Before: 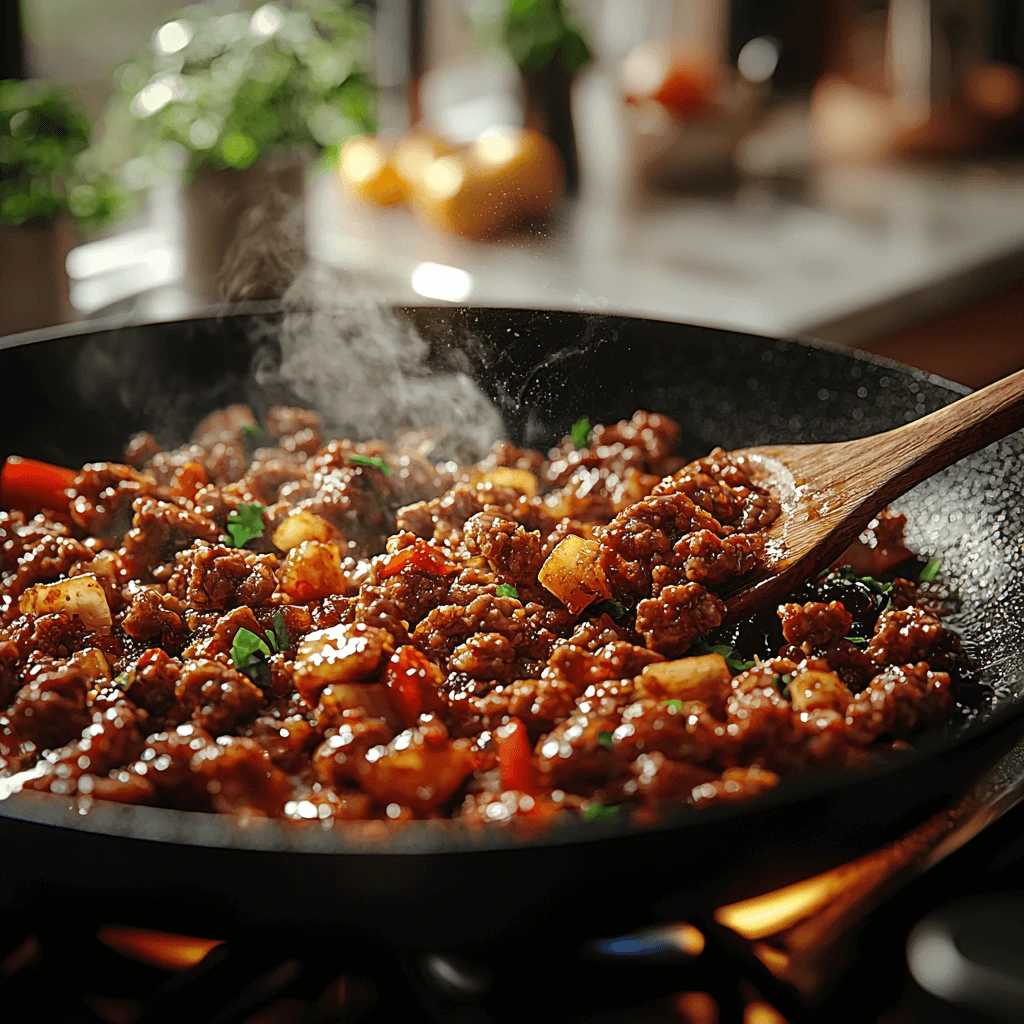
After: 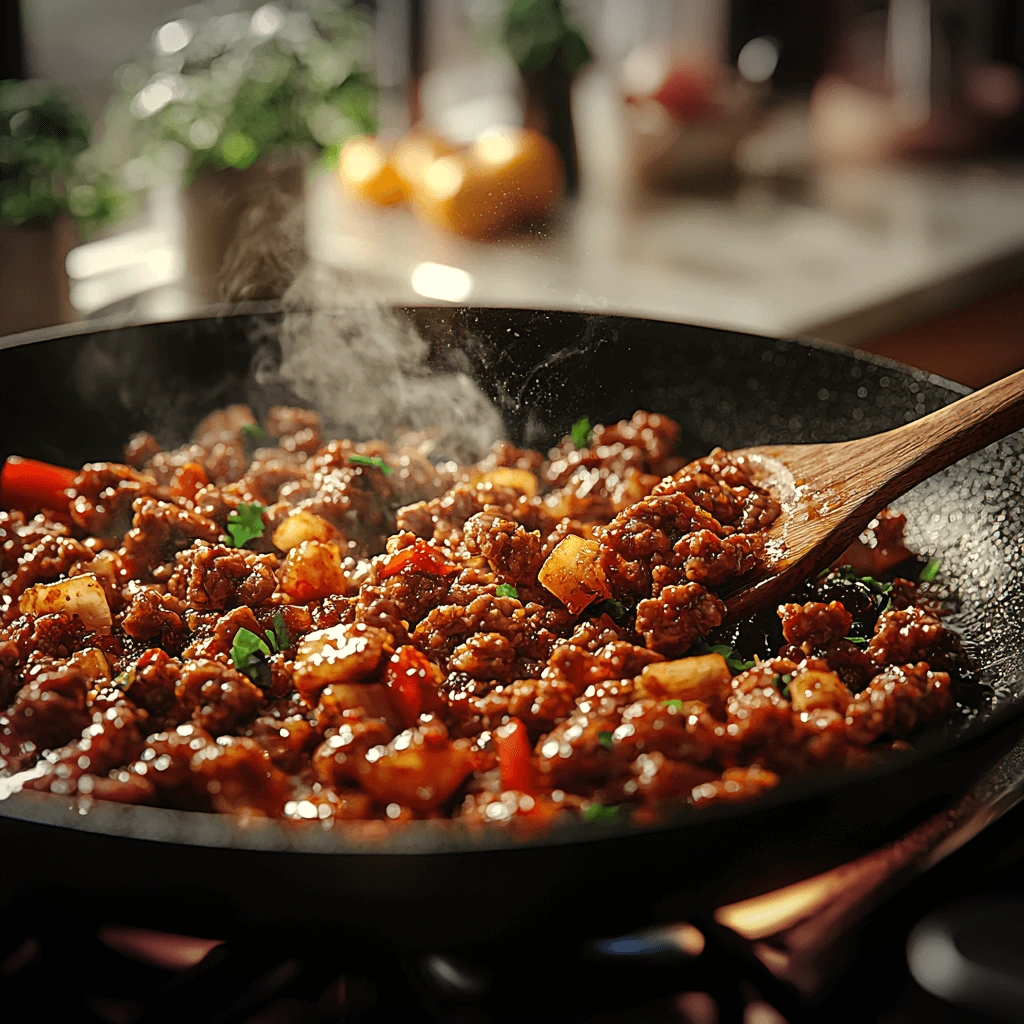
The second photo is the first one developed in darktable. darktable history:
white balance: red 1.045, blue 0.932
vignetting: fall-off start 100%, brightness -0.282, width/height ratio 1.31
